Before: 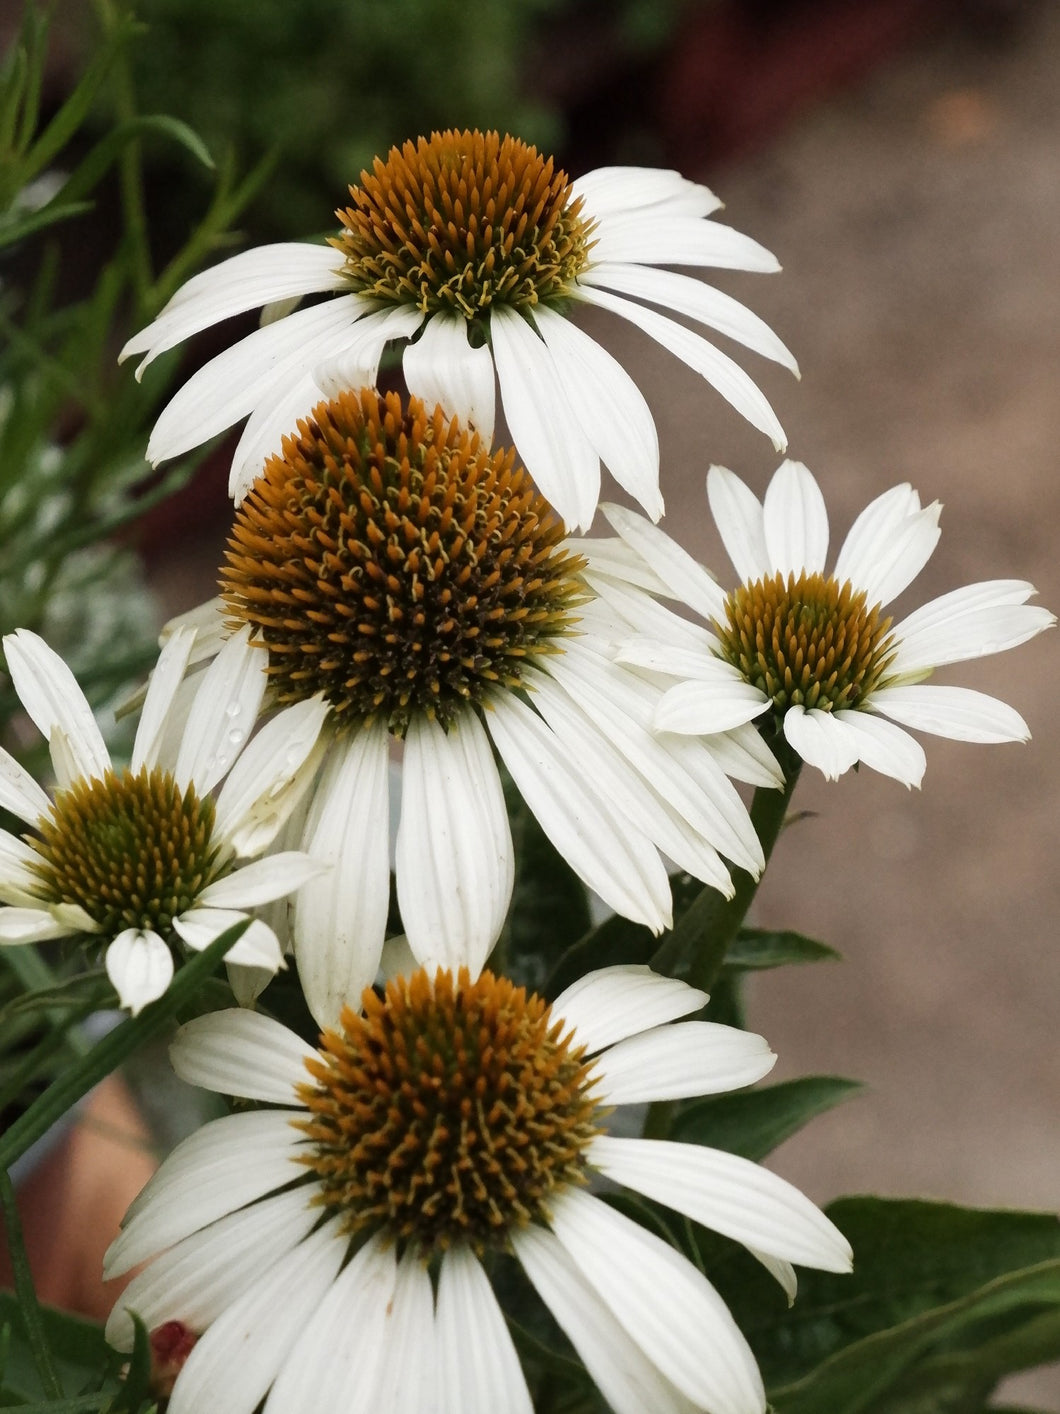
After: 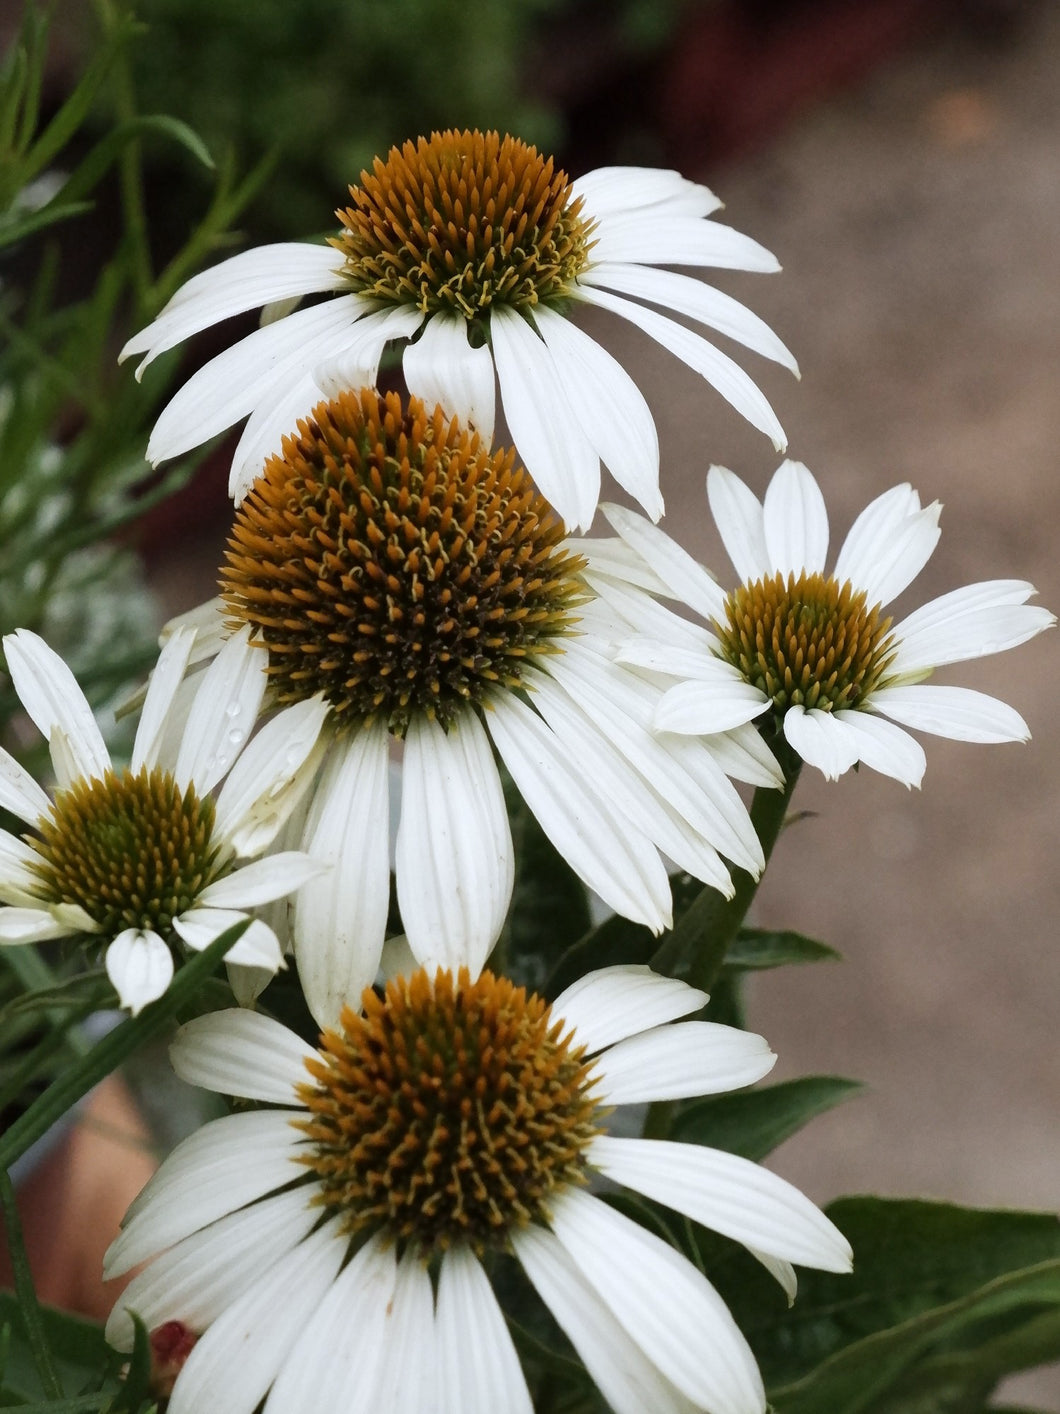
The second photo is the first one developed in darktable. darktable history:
white balance: red 0.974, blue 1.044
